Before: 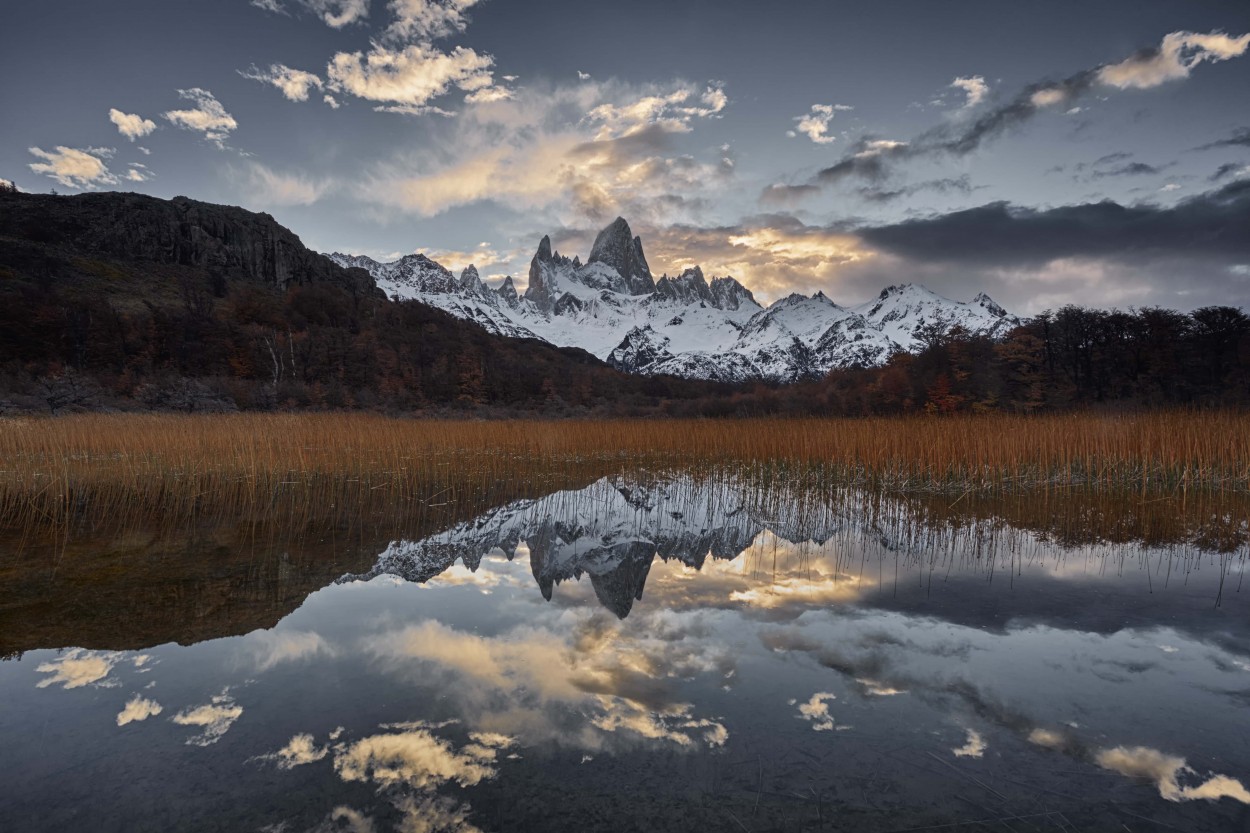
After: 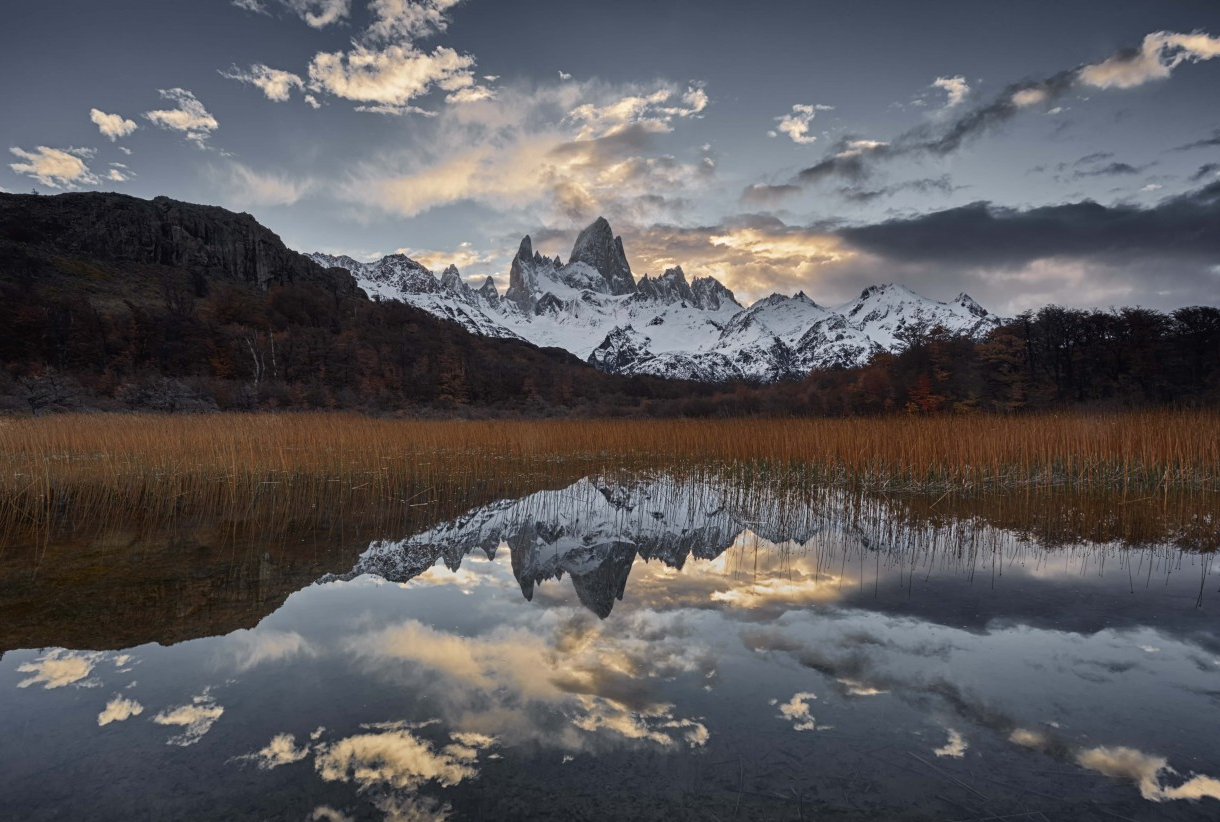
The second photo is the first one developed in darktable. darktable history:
crop and rotate: left 1.591%, right 0.737%, bottom 1.204%
